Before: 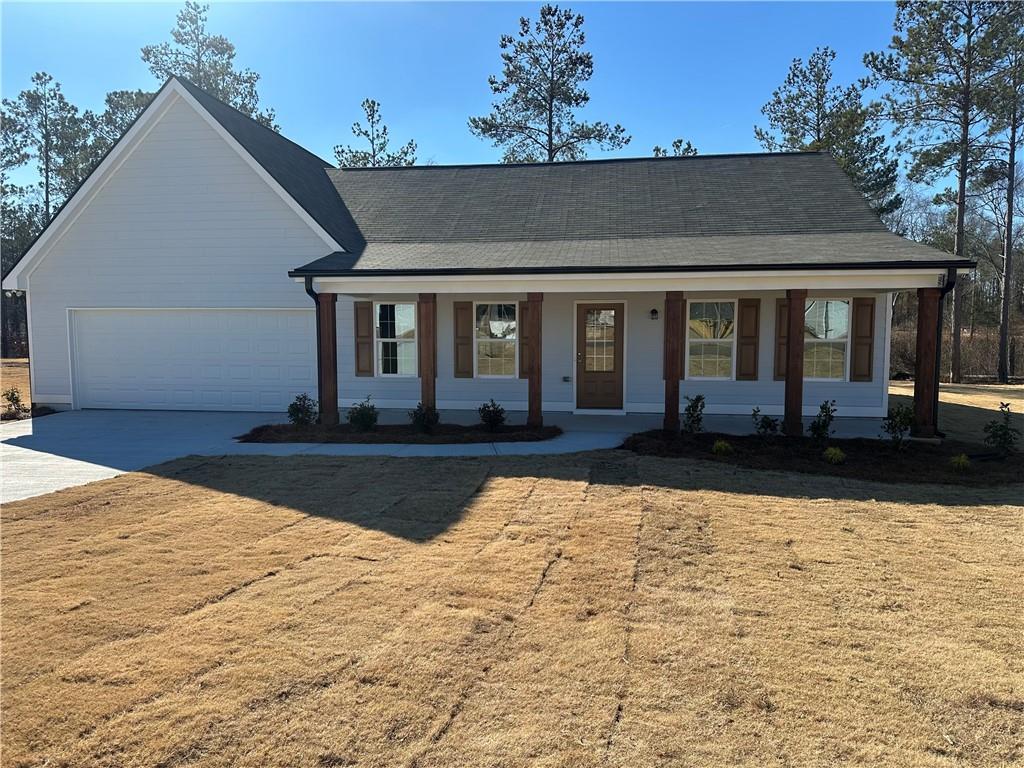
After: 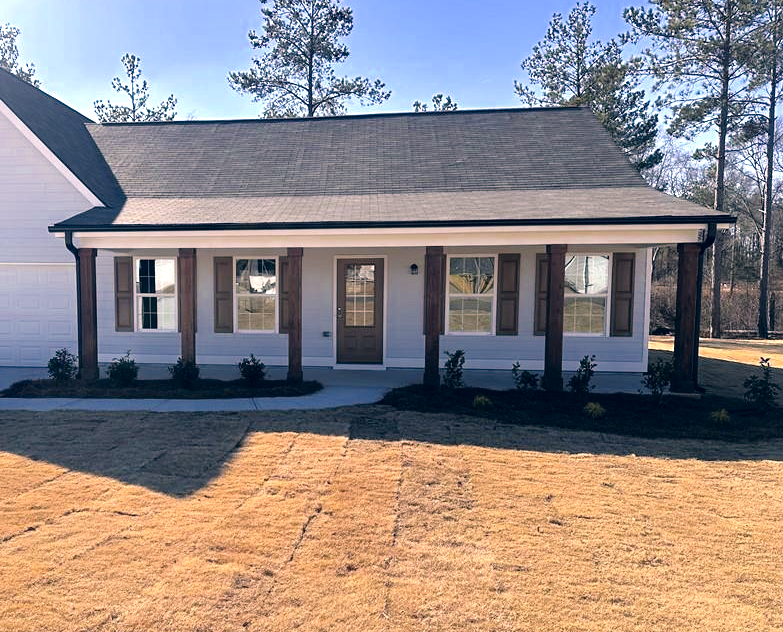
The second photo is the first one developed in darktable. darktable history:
tone equalizer: -8 EV -0.772 EV, -7 EV -0.737 EV, -6 EV -0.586 EV, -5 EV -0.383 EV, -3 EV 0.371 EV, -2 EV 0.6 EV, -1 EV 0.68 EV, +0 EV 0.766 EV
exposure: black level correction 0, exposure 0.498 EV, compensate highlight preservation false
crop: left 23.461%, top 5.863%, bottom 11.77%
color zones: curves: ch0 [(0, 0.425) (0.143, 0.422) (0.286, 0.42) (0.429, 0.419) (0.571, 0.419) (0.714, 0.42) (0.857, 0.422) (1, 0.425)], mix 101.49%
color correction: highlights a* 13.8, highlights b* 5.96, shadows a* -5.39, shadows b* -15.26, saturation 0.826
